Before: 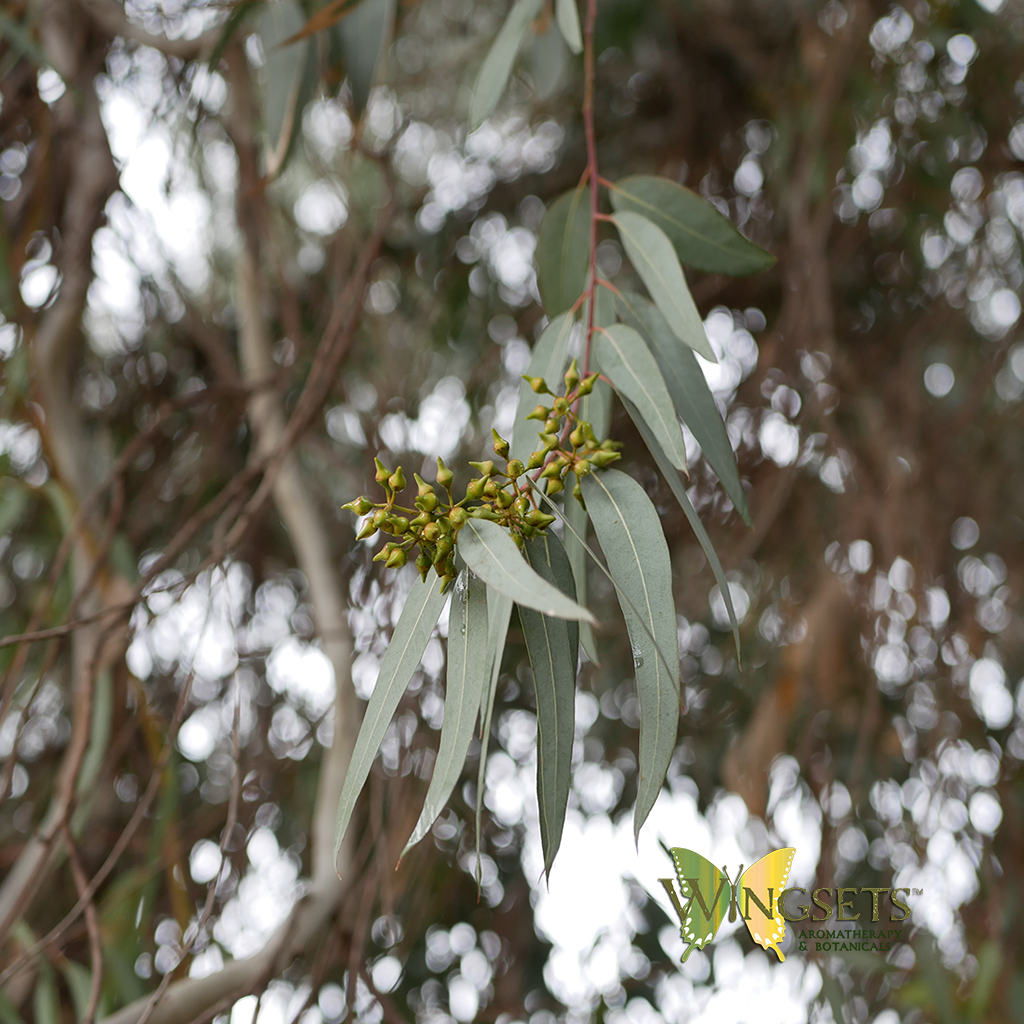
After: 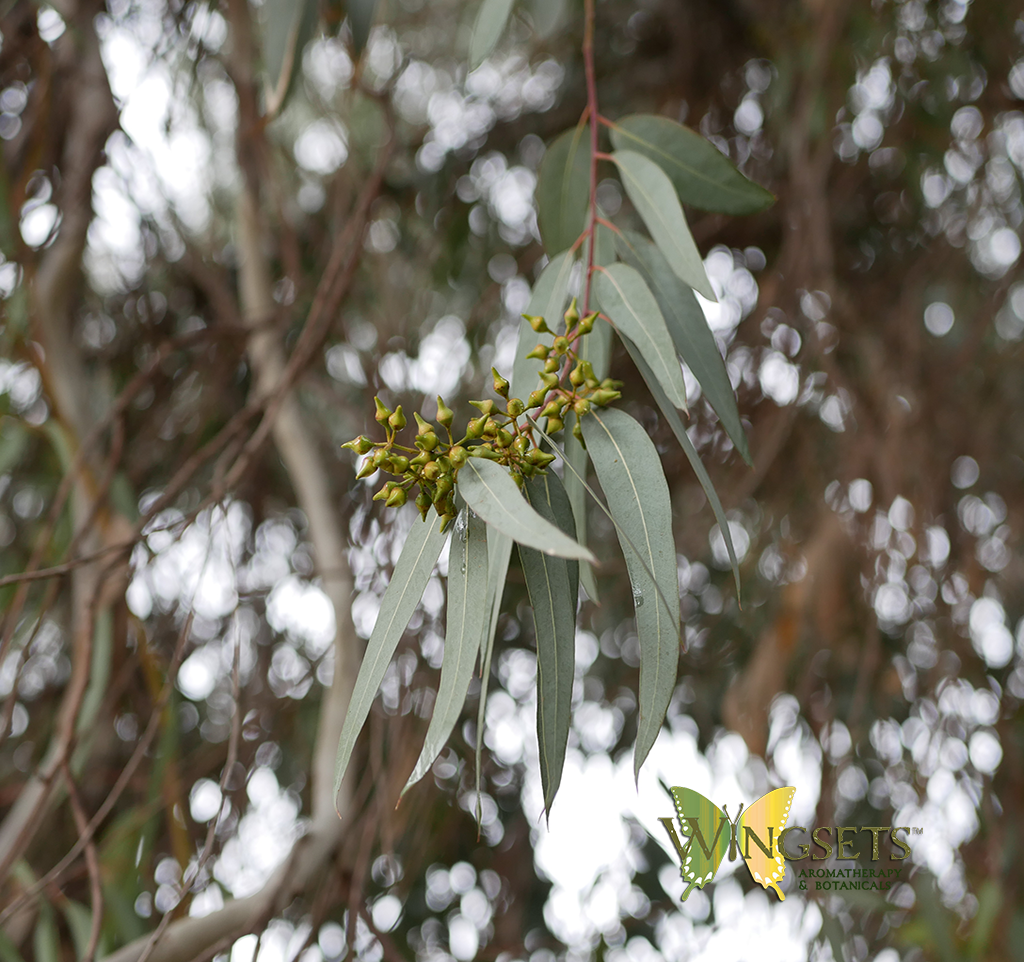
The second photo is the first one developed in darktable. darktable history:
crop and rotate: top 6.054%
